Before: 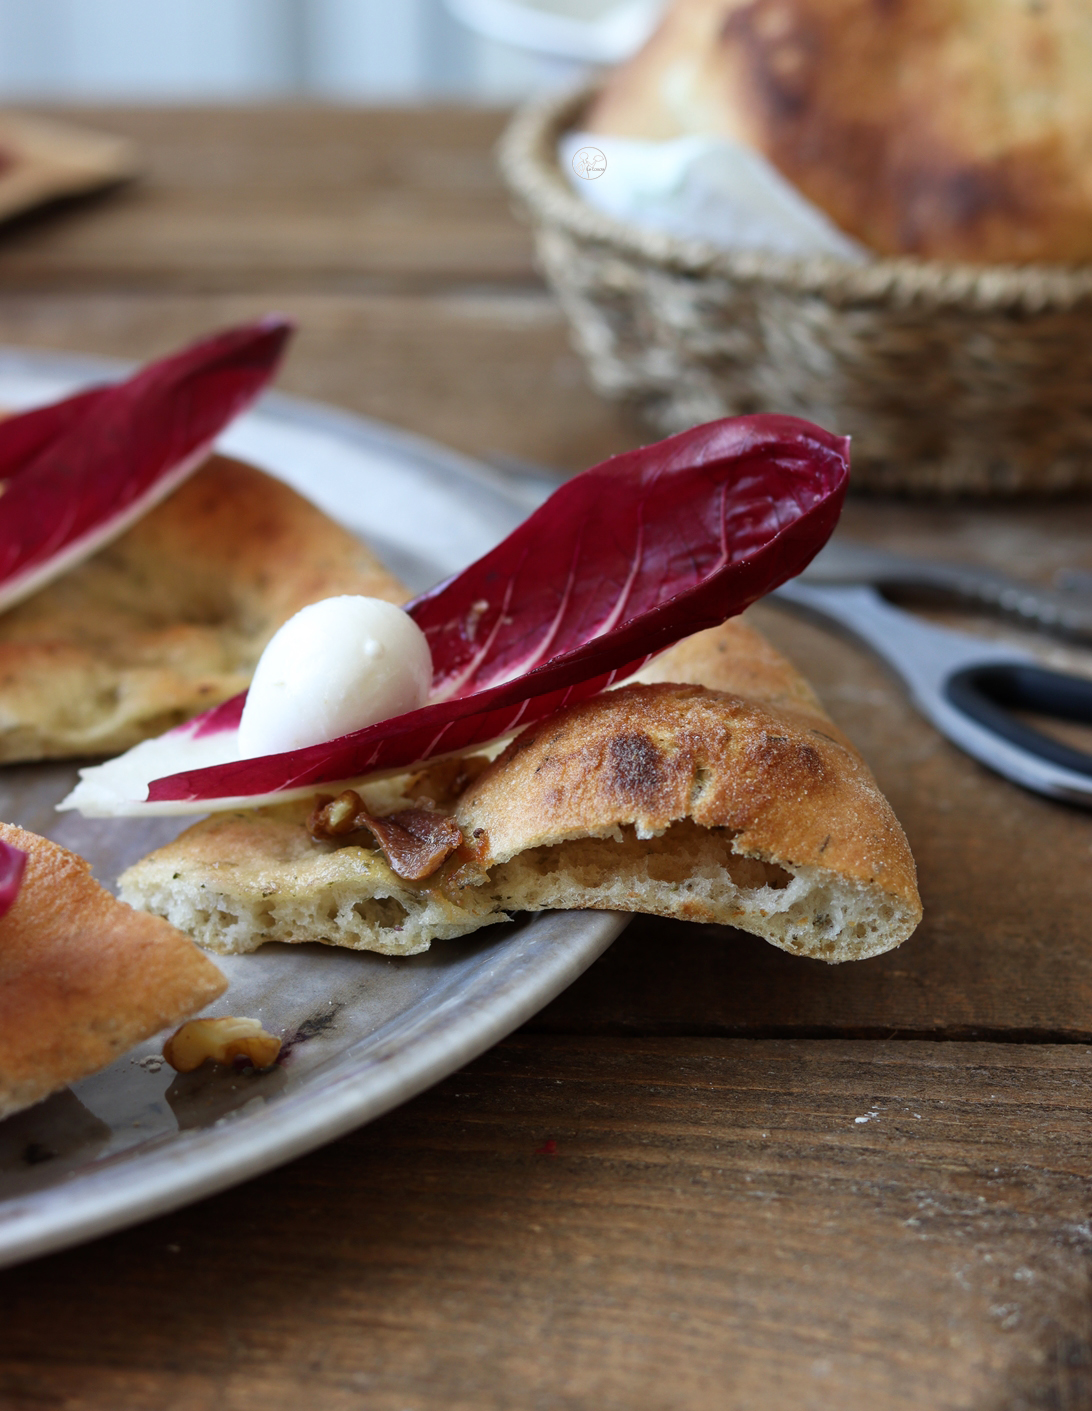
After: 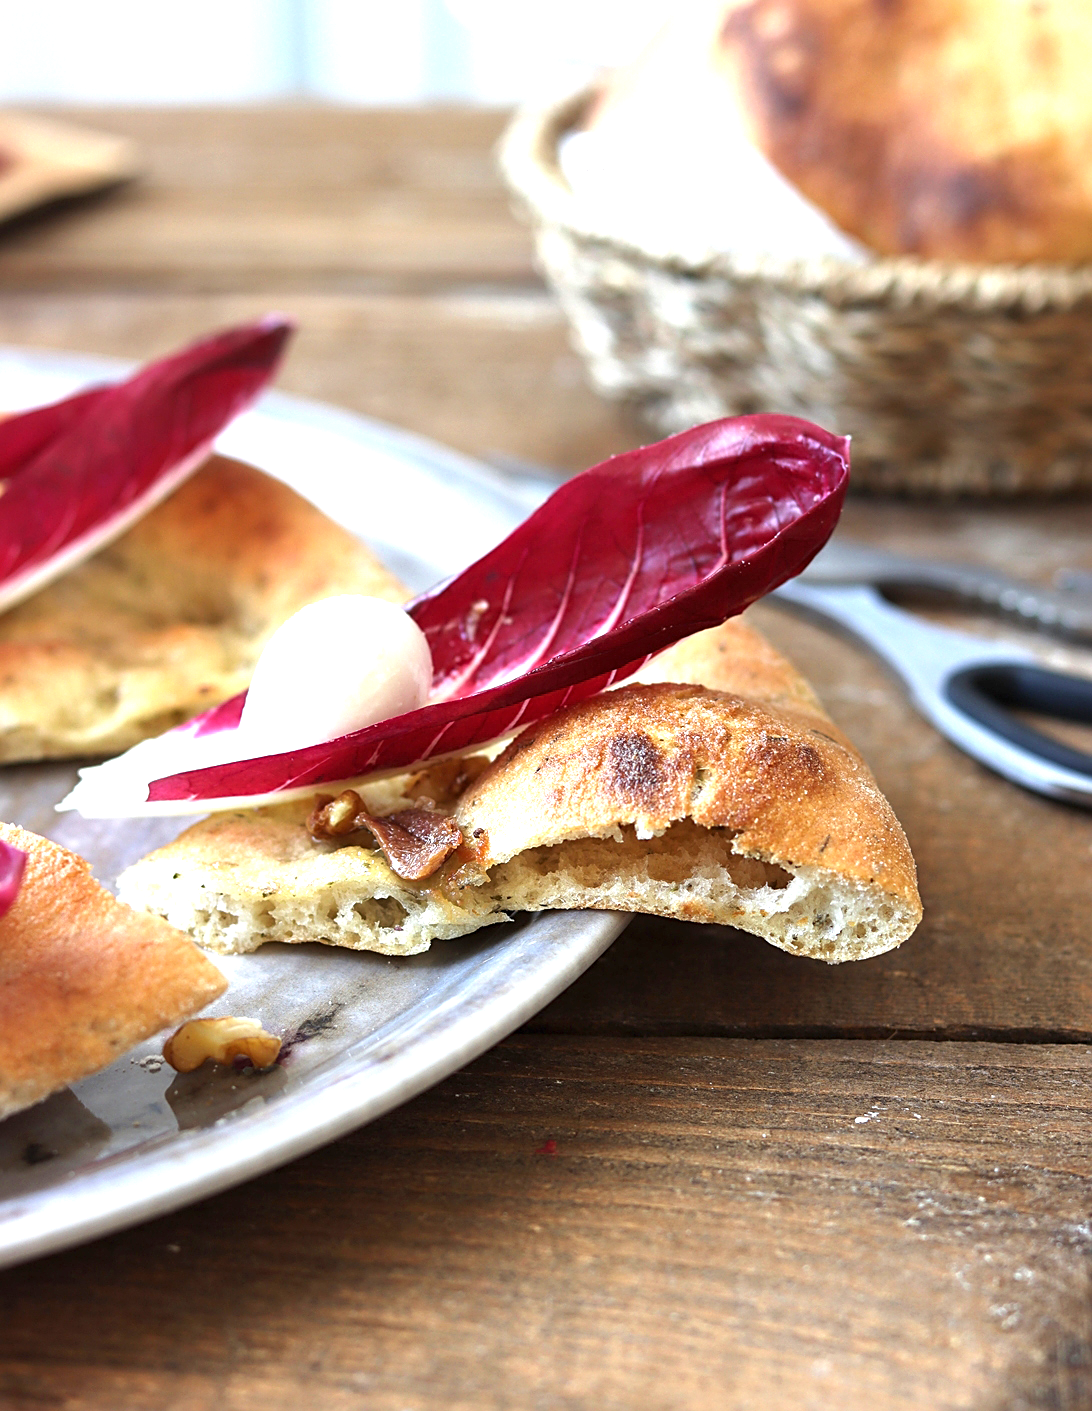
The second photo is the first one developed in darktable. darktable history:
sharpen: on, module defaults
exposure: black level correction 0, exposure 1.387 EV, compensate highlight preservation false
